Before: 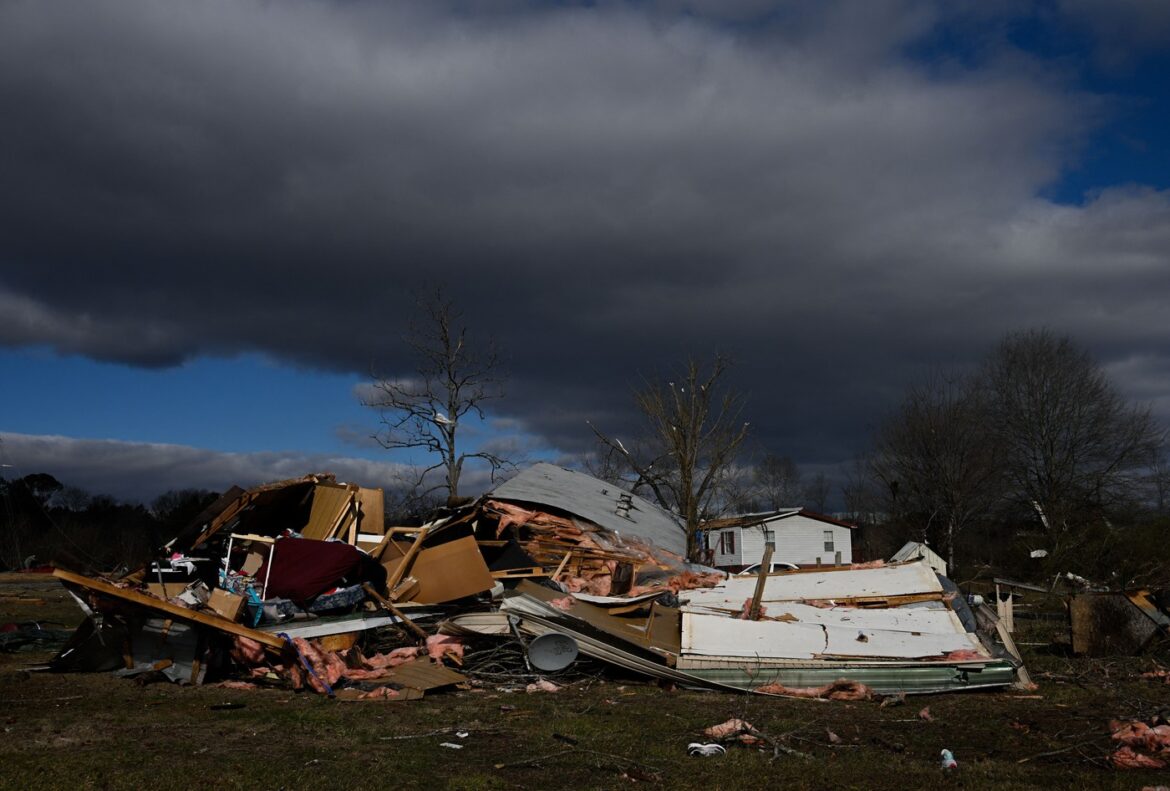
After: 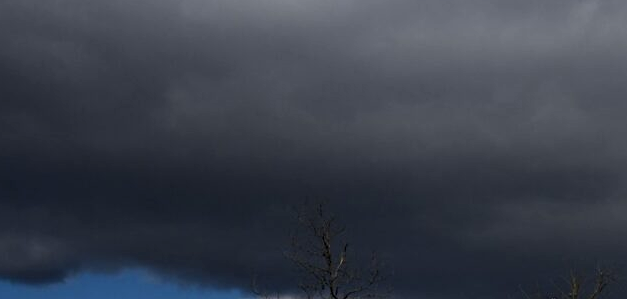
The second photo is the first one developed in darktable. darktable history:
crop: left 10.121%, top 10.631%, right 36.218%, bottom 51.526%
local contrast: on, module defaults
sharpen: radius 5.325, amount 0.312, threshold 26.433
